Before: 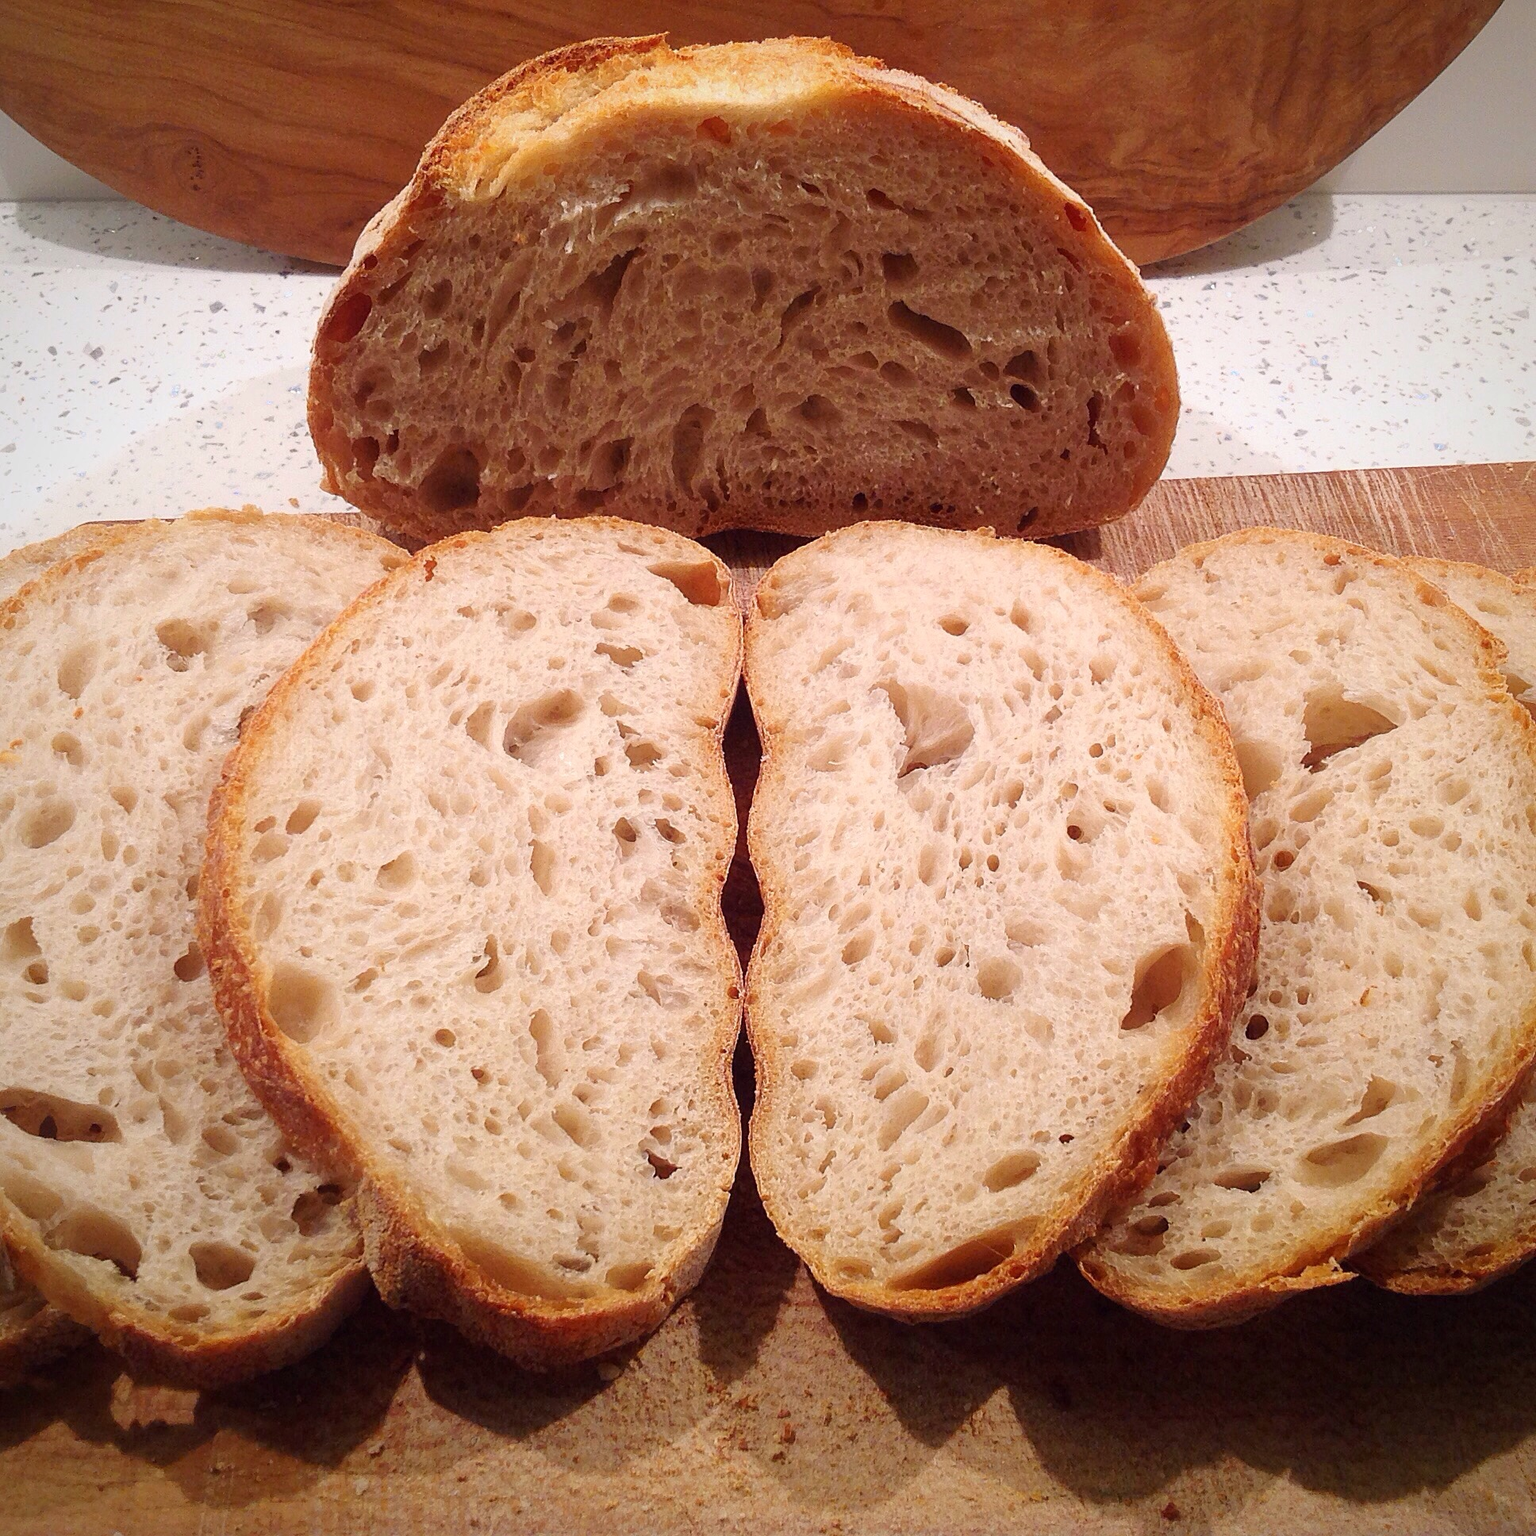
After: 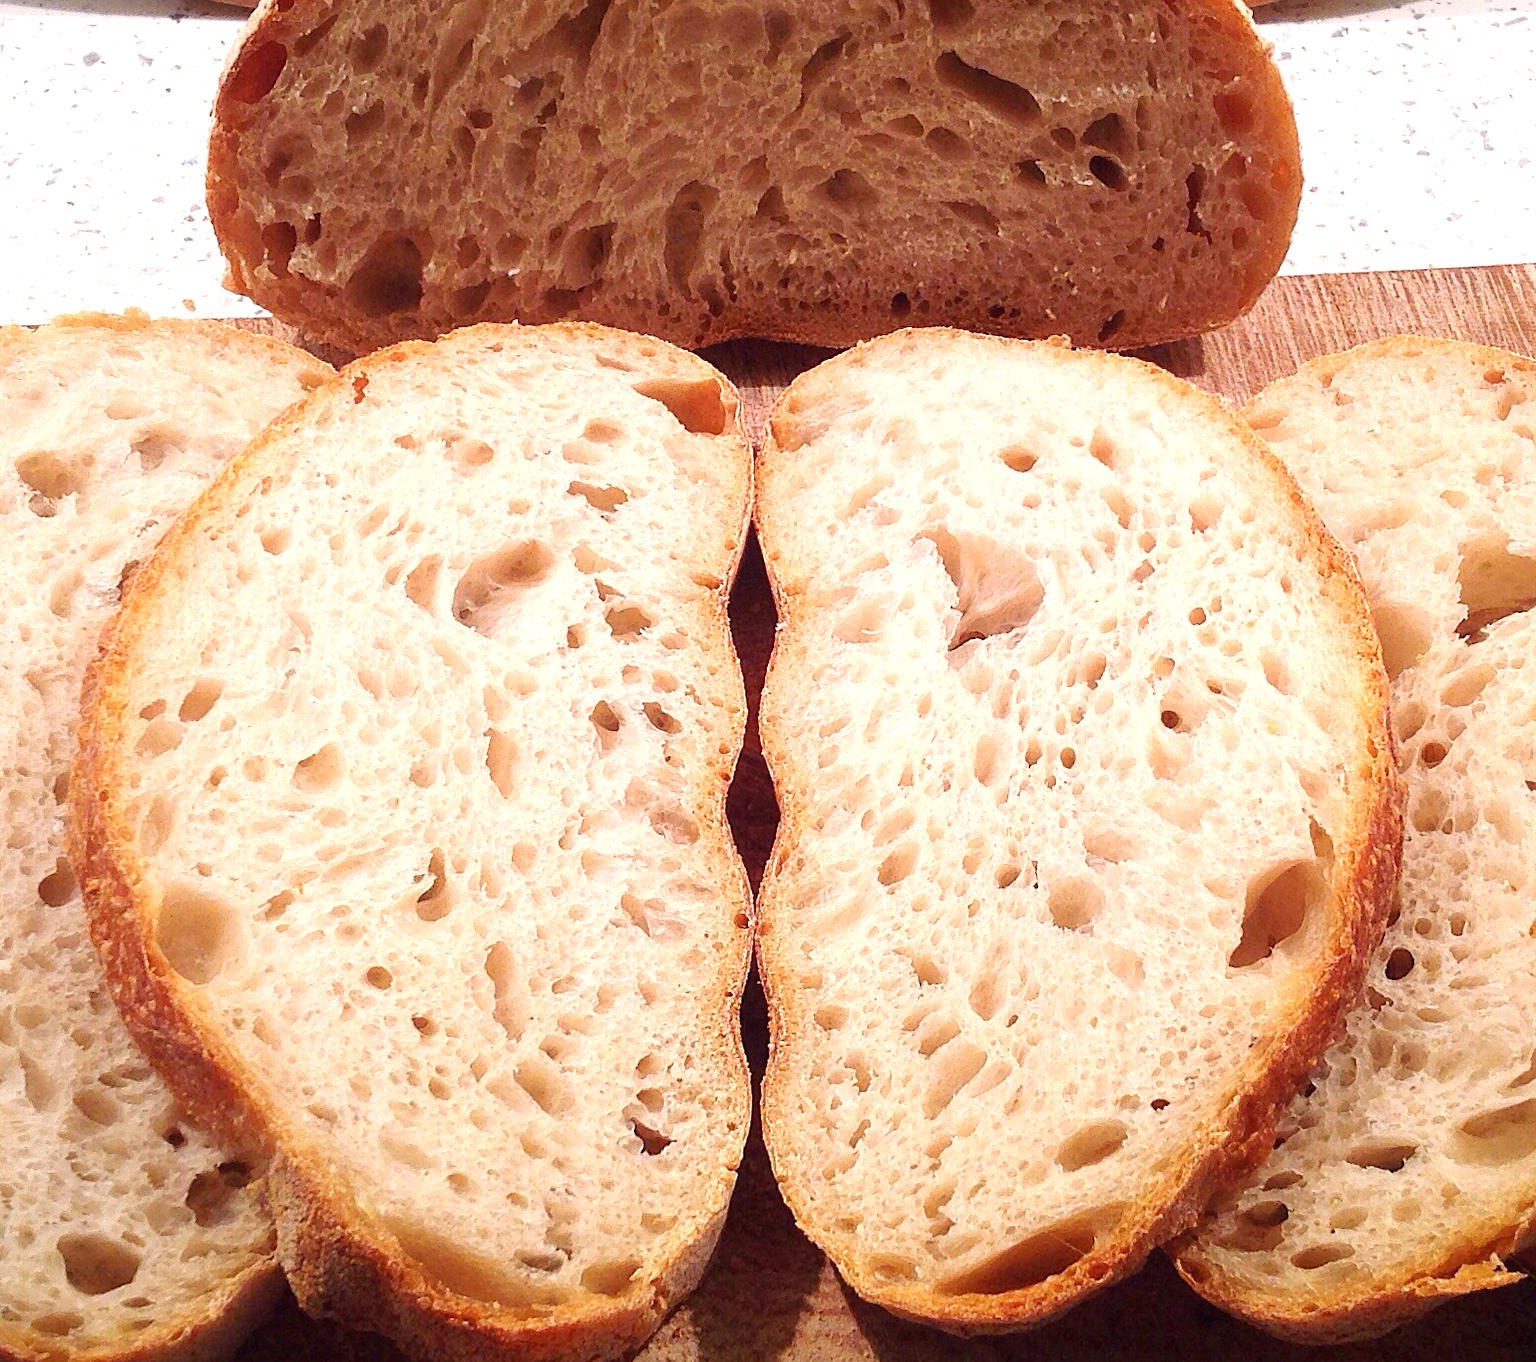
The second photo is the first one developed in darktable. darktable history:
exposure: exposure 0.548 EV, compensate exposure bias true, compensate highlight preservation false
crop: left 9.383%, top 16.989%, right 11.062%, bottom 12.405%
